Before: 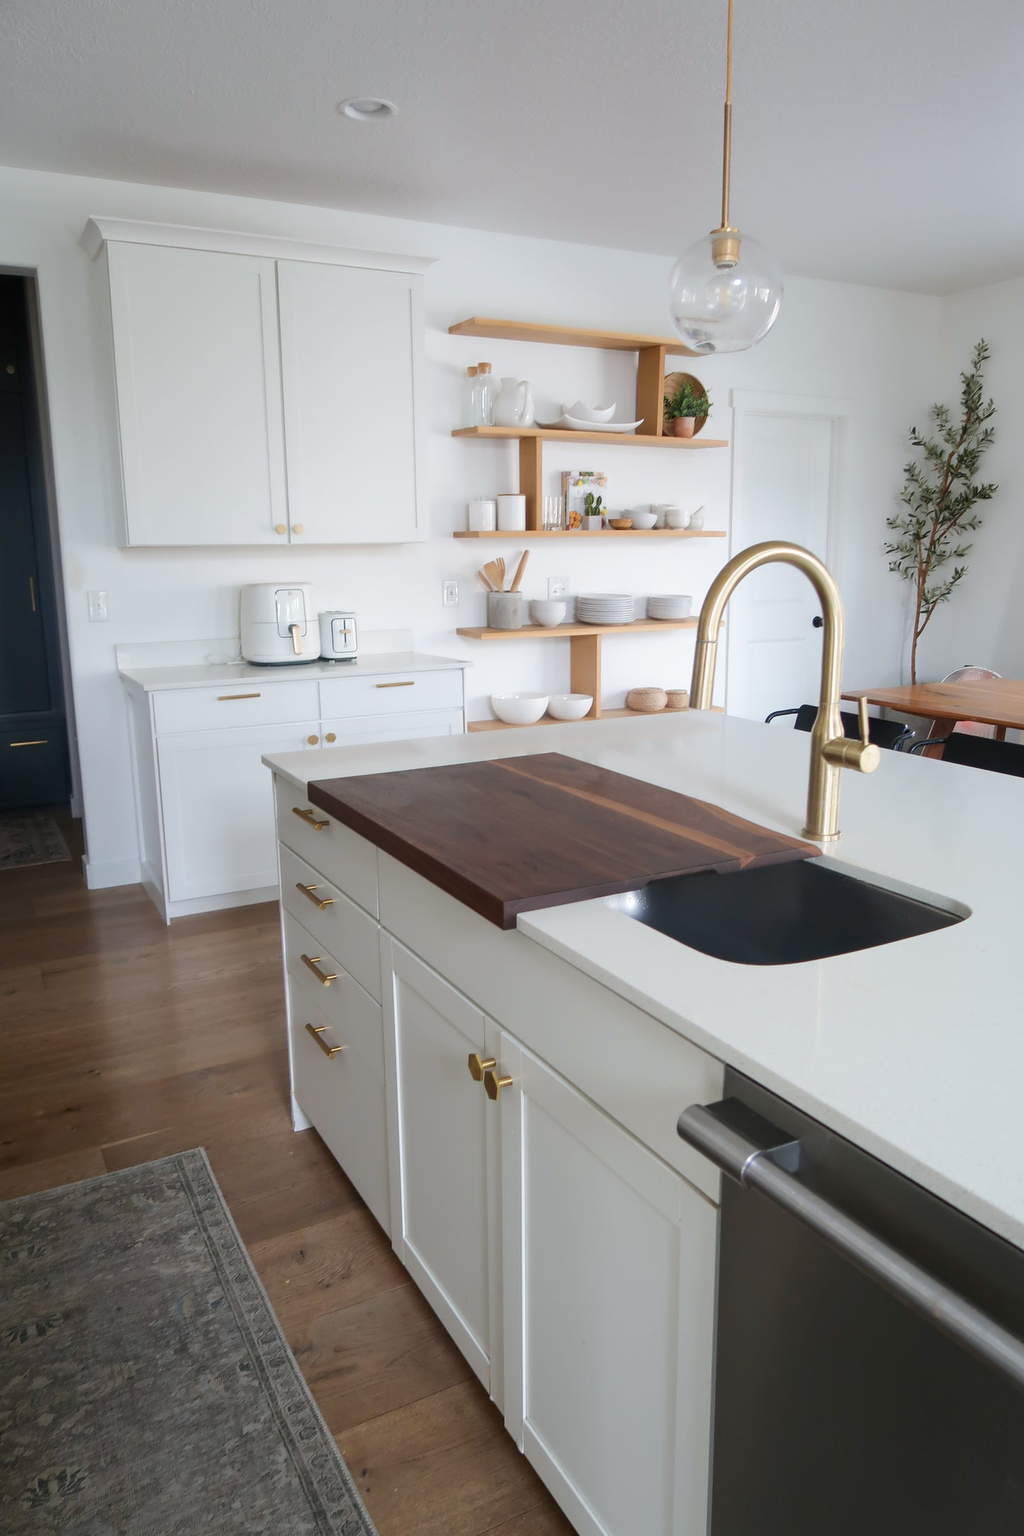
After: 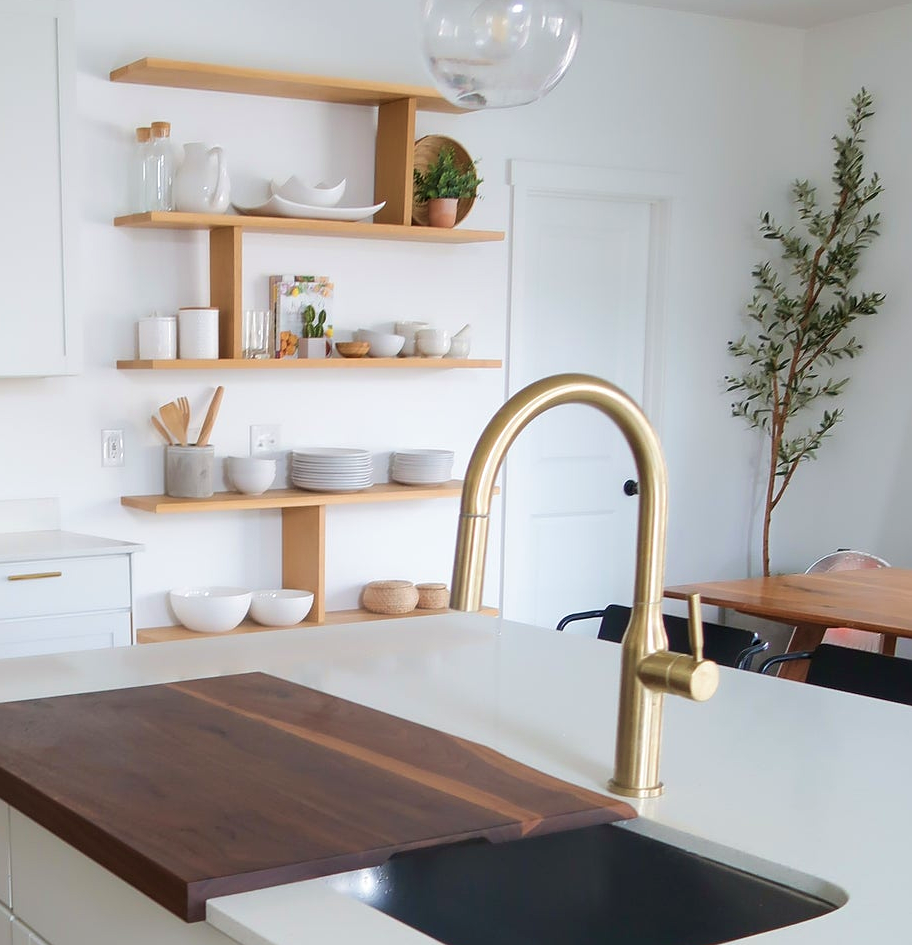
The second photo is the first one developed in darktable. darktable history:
crop: left 36.237%, top 18.031%, right 0.632%, bottom 38.334%
sharpen: radius 1.23, amount 0.297, threshold 0.048
velvia: on, module defaults
